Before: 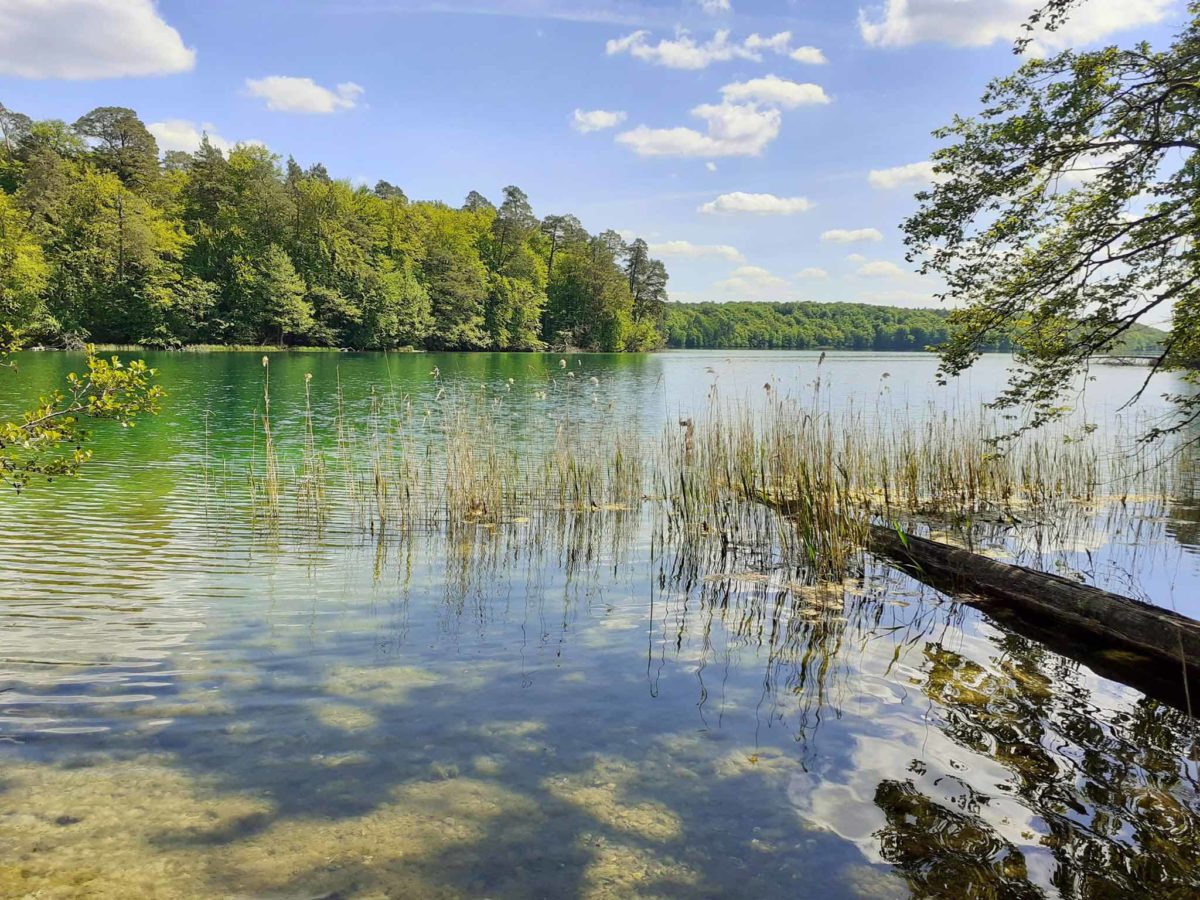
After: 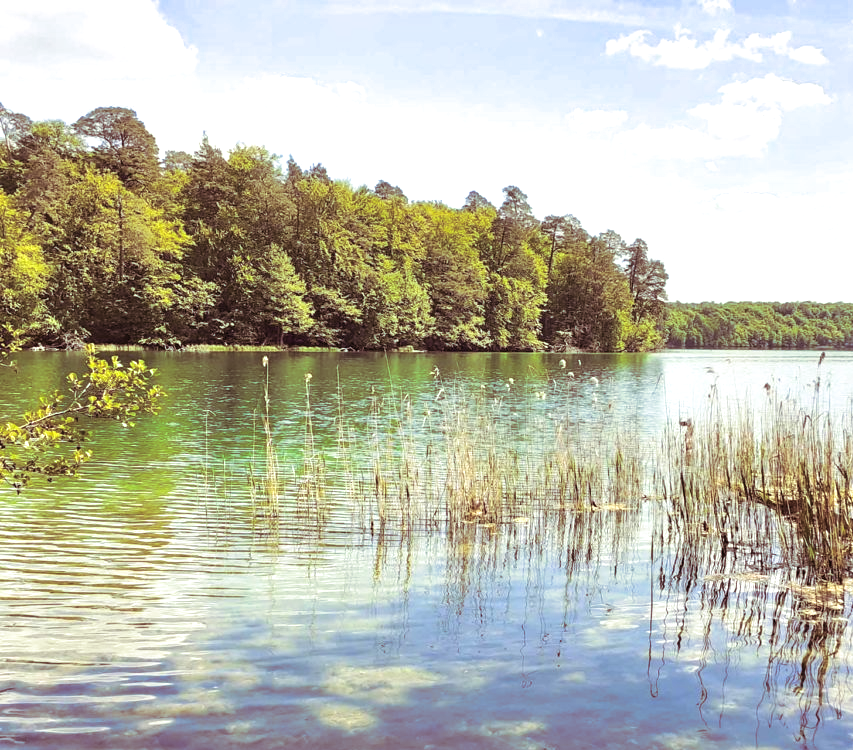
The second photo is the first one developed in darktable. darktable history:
exposure: exposure 0.722 EV, compensate highlight preservation false
crop: right 28.885%, bottom 16.626%
split-toning: shadows › hue 360°
